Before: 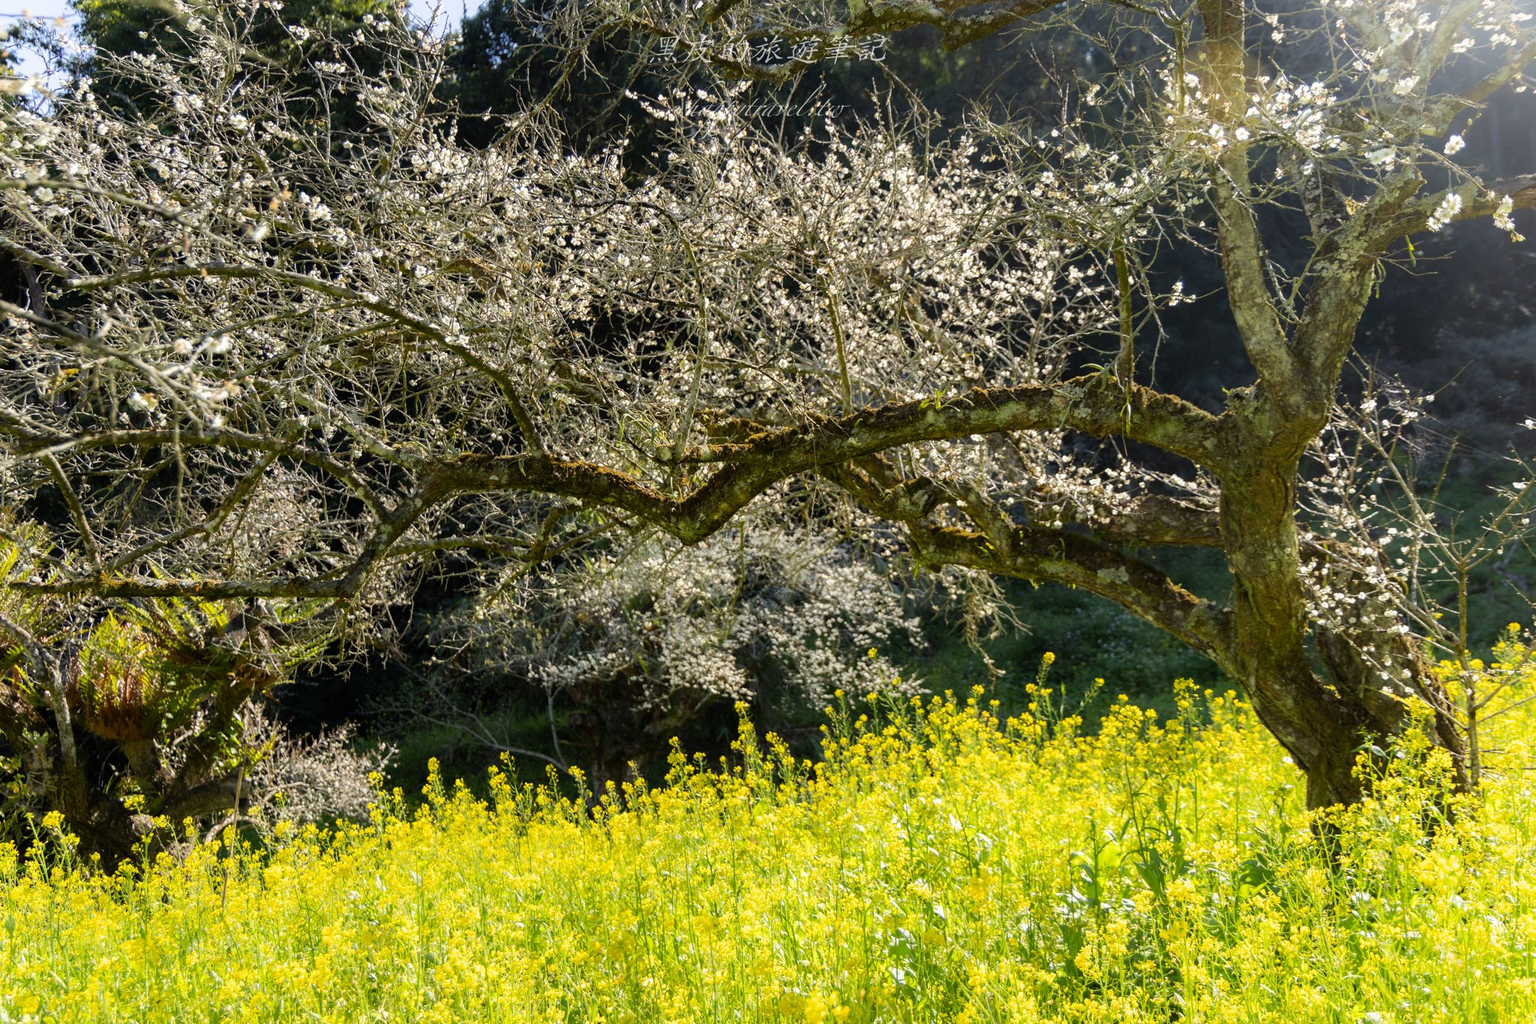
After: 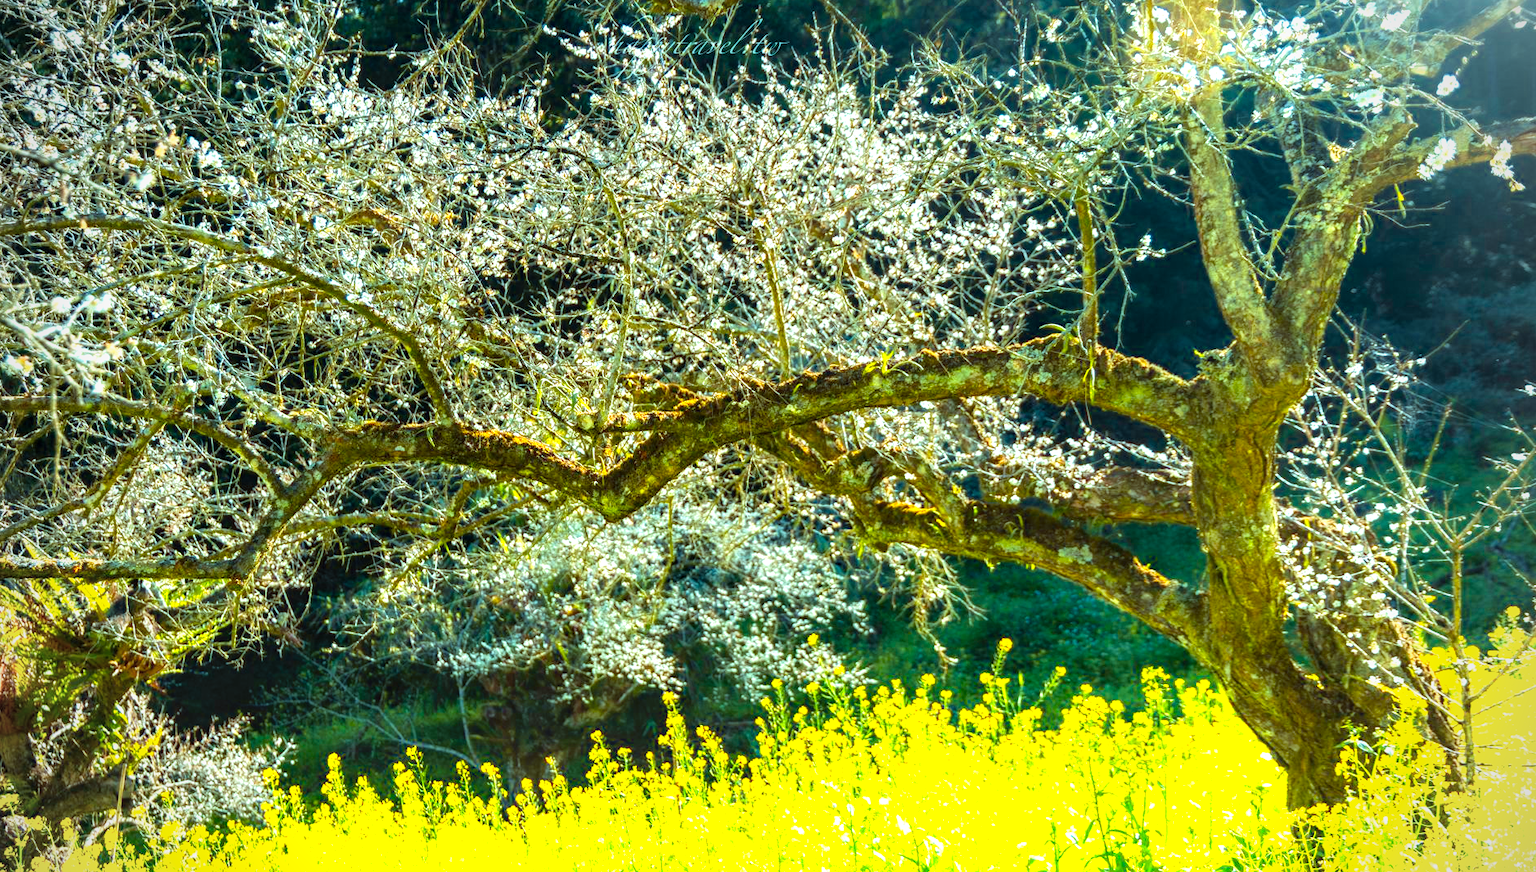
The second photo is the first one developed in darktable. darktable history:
color calibration: output R [1.422, -0.35, -0.252, 0], output G [-0.238, 1.259, -0.084, 0], output B [-0.081, -0.196, 1.58, 0], output brightness [0.49, 0.671, -0.57, 0], illuminant same as pipeline (D50), adaptation XYZ, x 0.346, y 0.357, temperature 5018.08 K, gamut compression 0.983
velvia: on, module defaults
vignetting: on, module defaults
crop: left 8.348%, top 6.553%, bottom 15.298%
local contrast: on, module defaults
color correction: highlights a* -4.71, highlights b* 5.05, saturation 0.967
